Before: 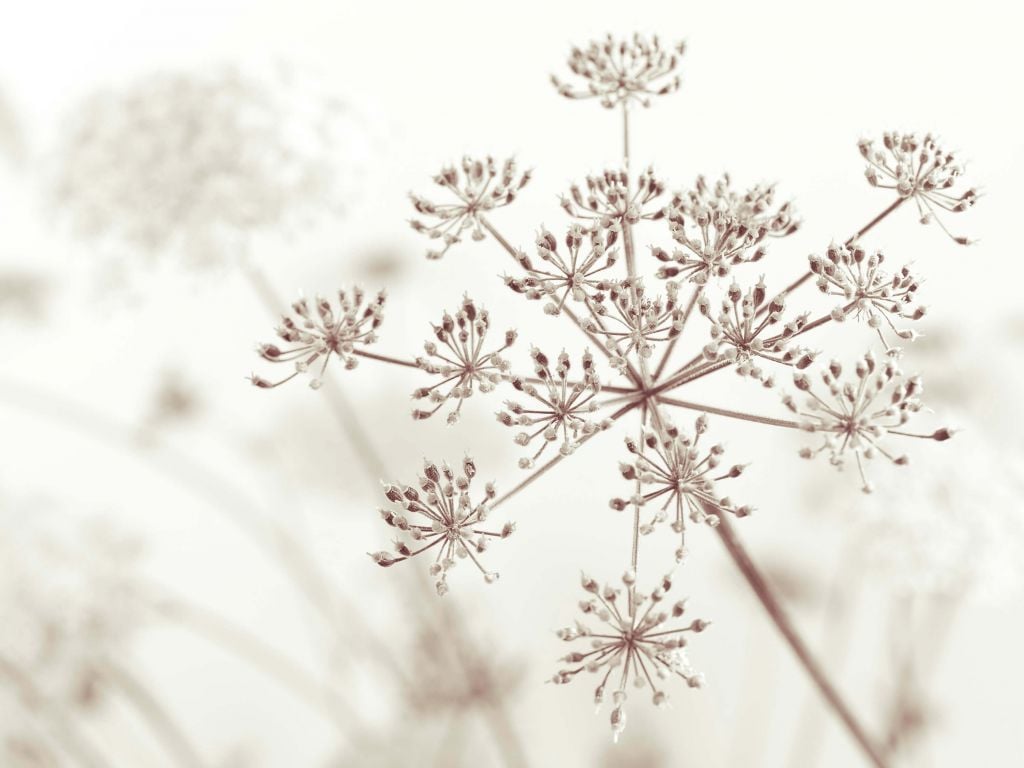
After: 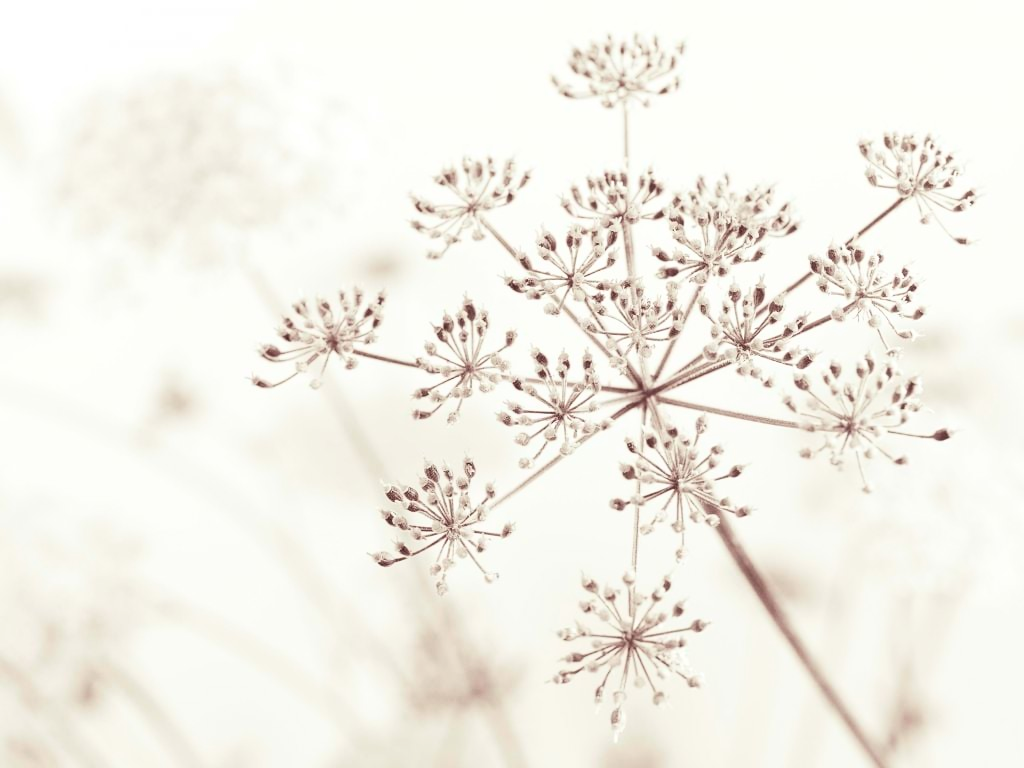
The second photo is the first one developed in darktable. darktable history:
contrast brightness saturation: contrast 0.242, brightness 0.093
